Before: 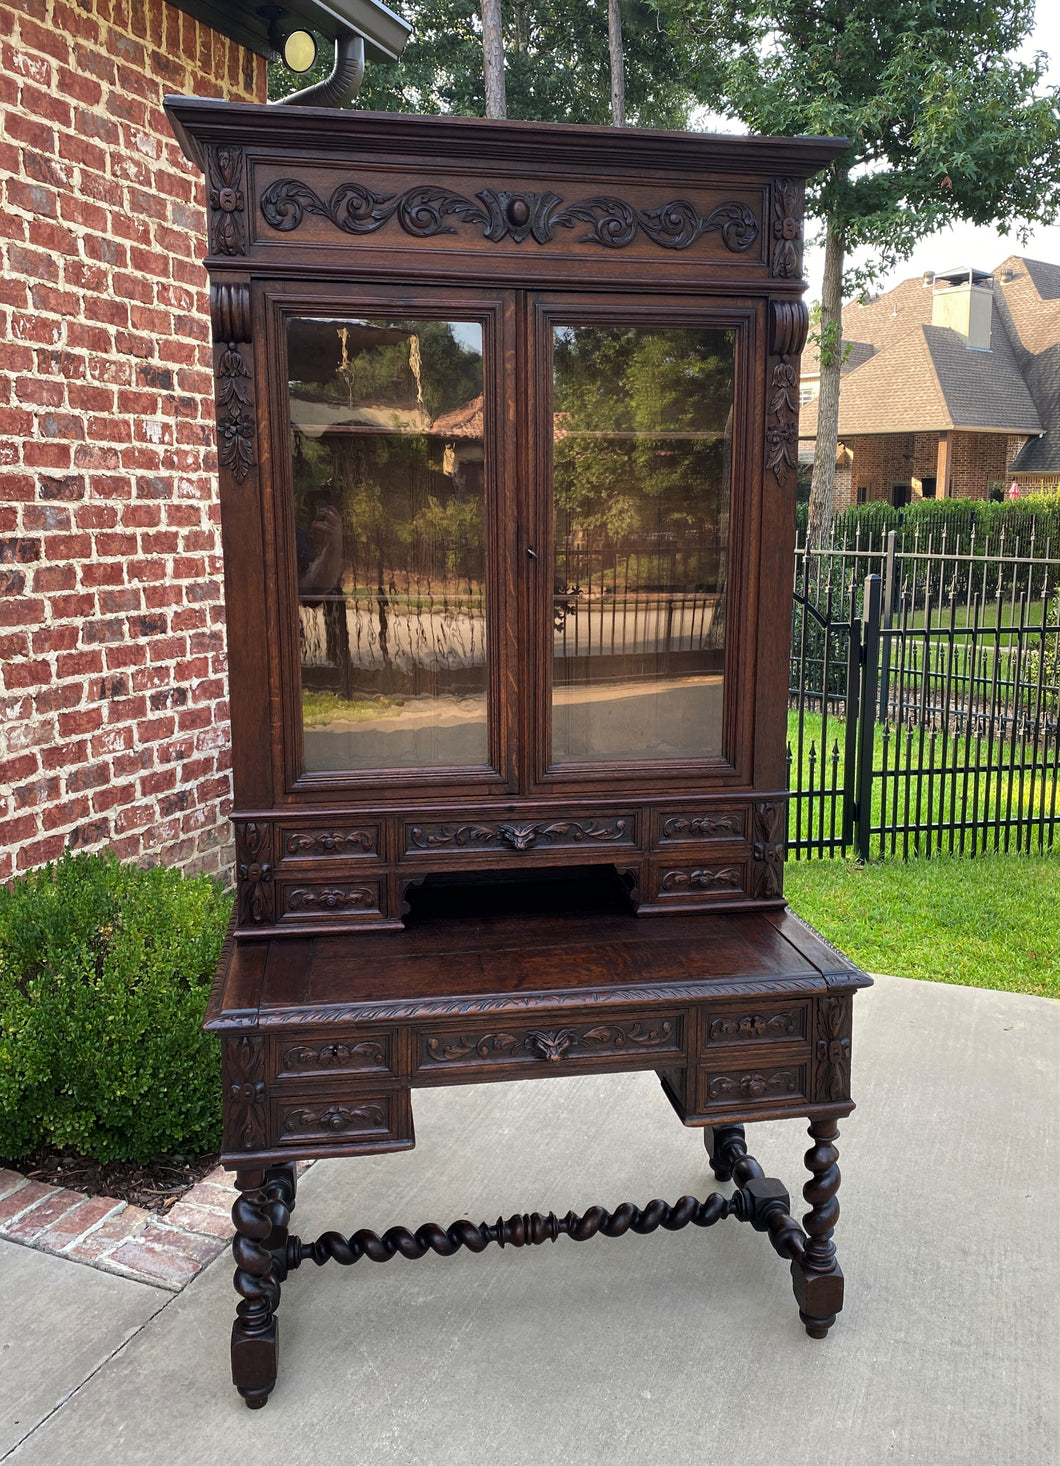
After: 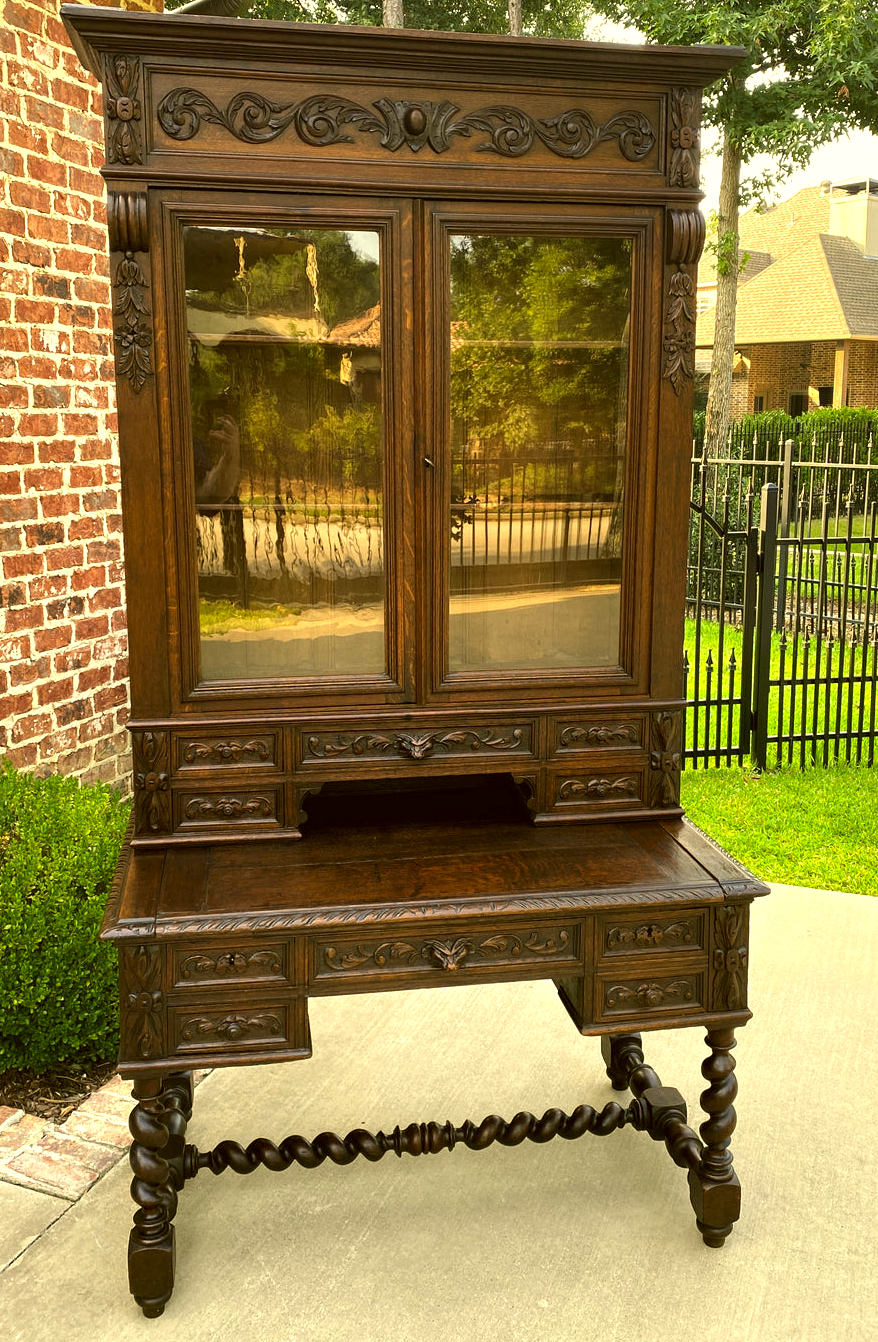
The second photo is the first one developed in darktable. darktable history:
color correction: highlights a* 0.162, highlights b* 29.53, shadows a* -0.162, shadows b* 21.09
crop: left 9.807%, top 6.259%, right 7.334%, bottom 2.177%
exposure: exposure 0.657 EV, compensate highlight preservation false
